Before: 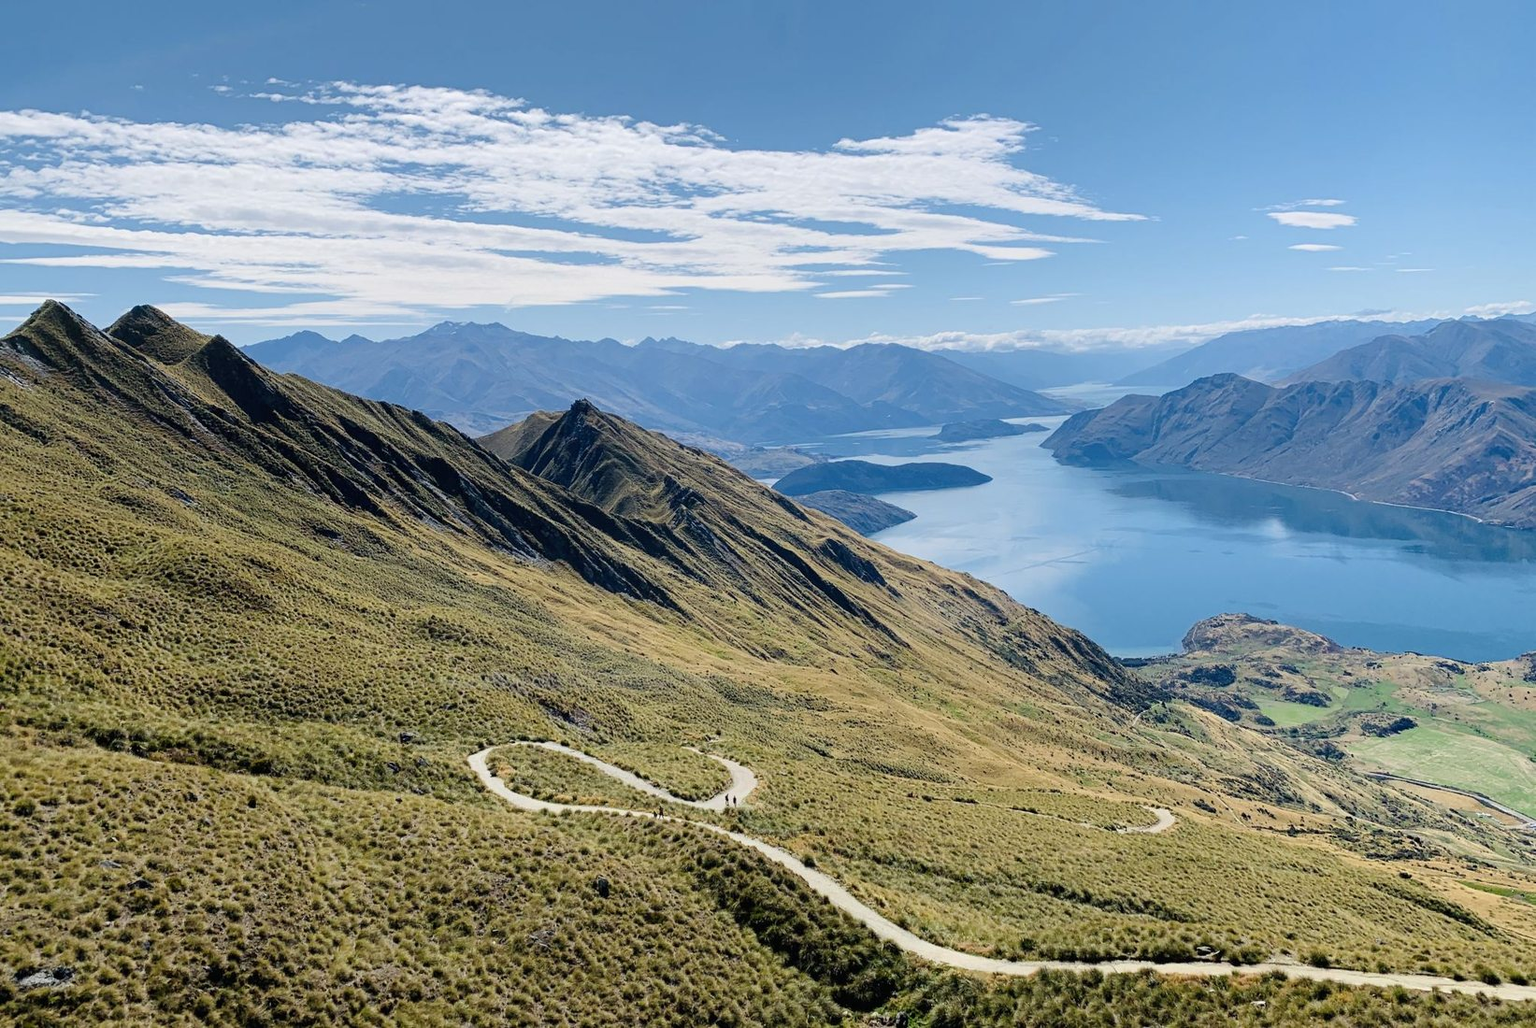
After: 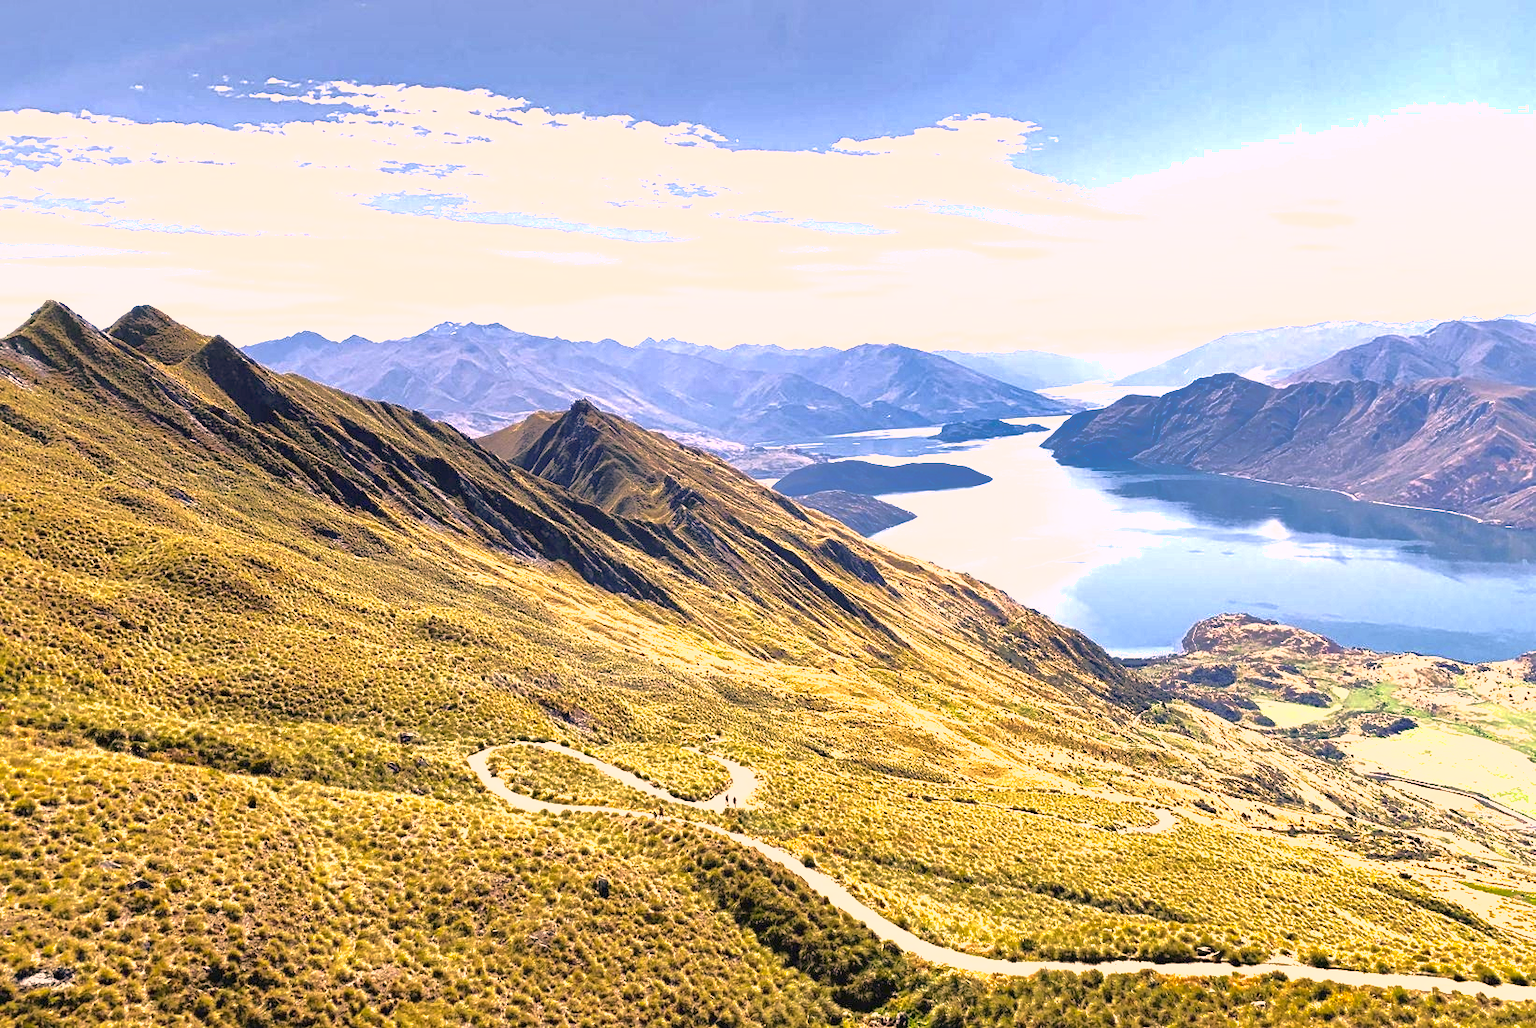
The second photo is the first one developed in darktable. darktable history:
shadows and highlights: shadows 40.23, highlights -59.75
color correction: highlights a* 21.35, highlights b* 19.49
exposure: black level correction 0, exposure 1.44 EV, compensate highlight preservation false
